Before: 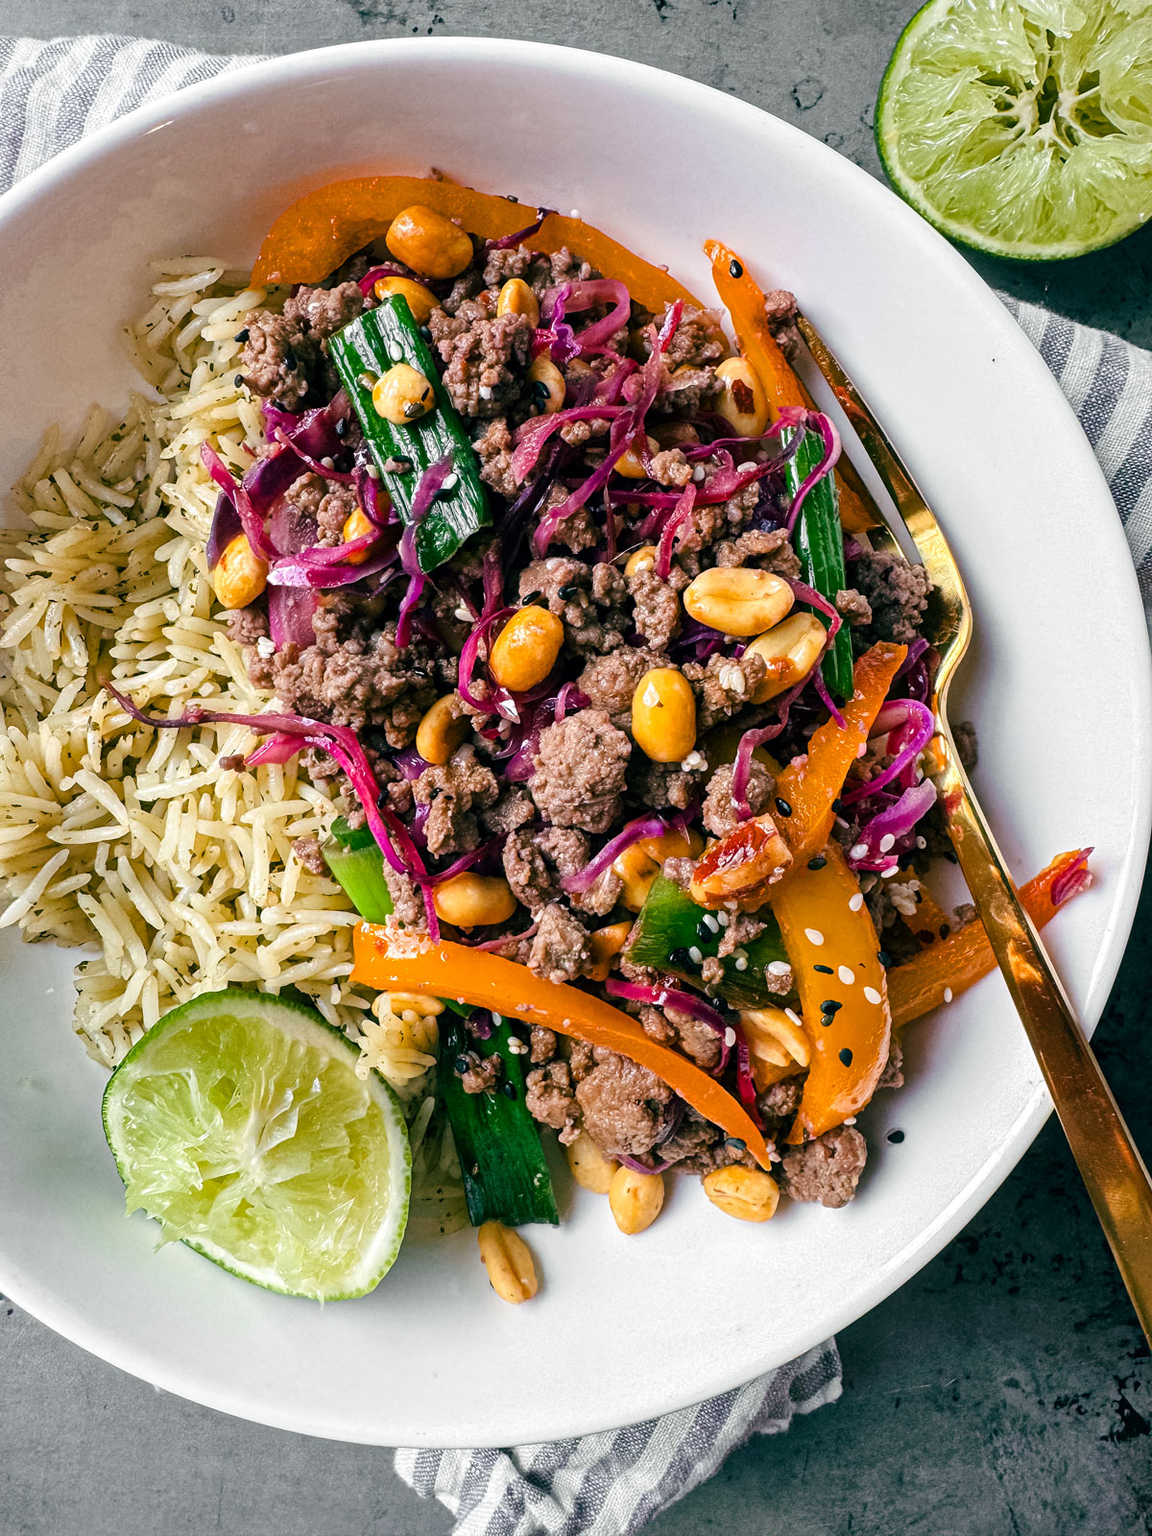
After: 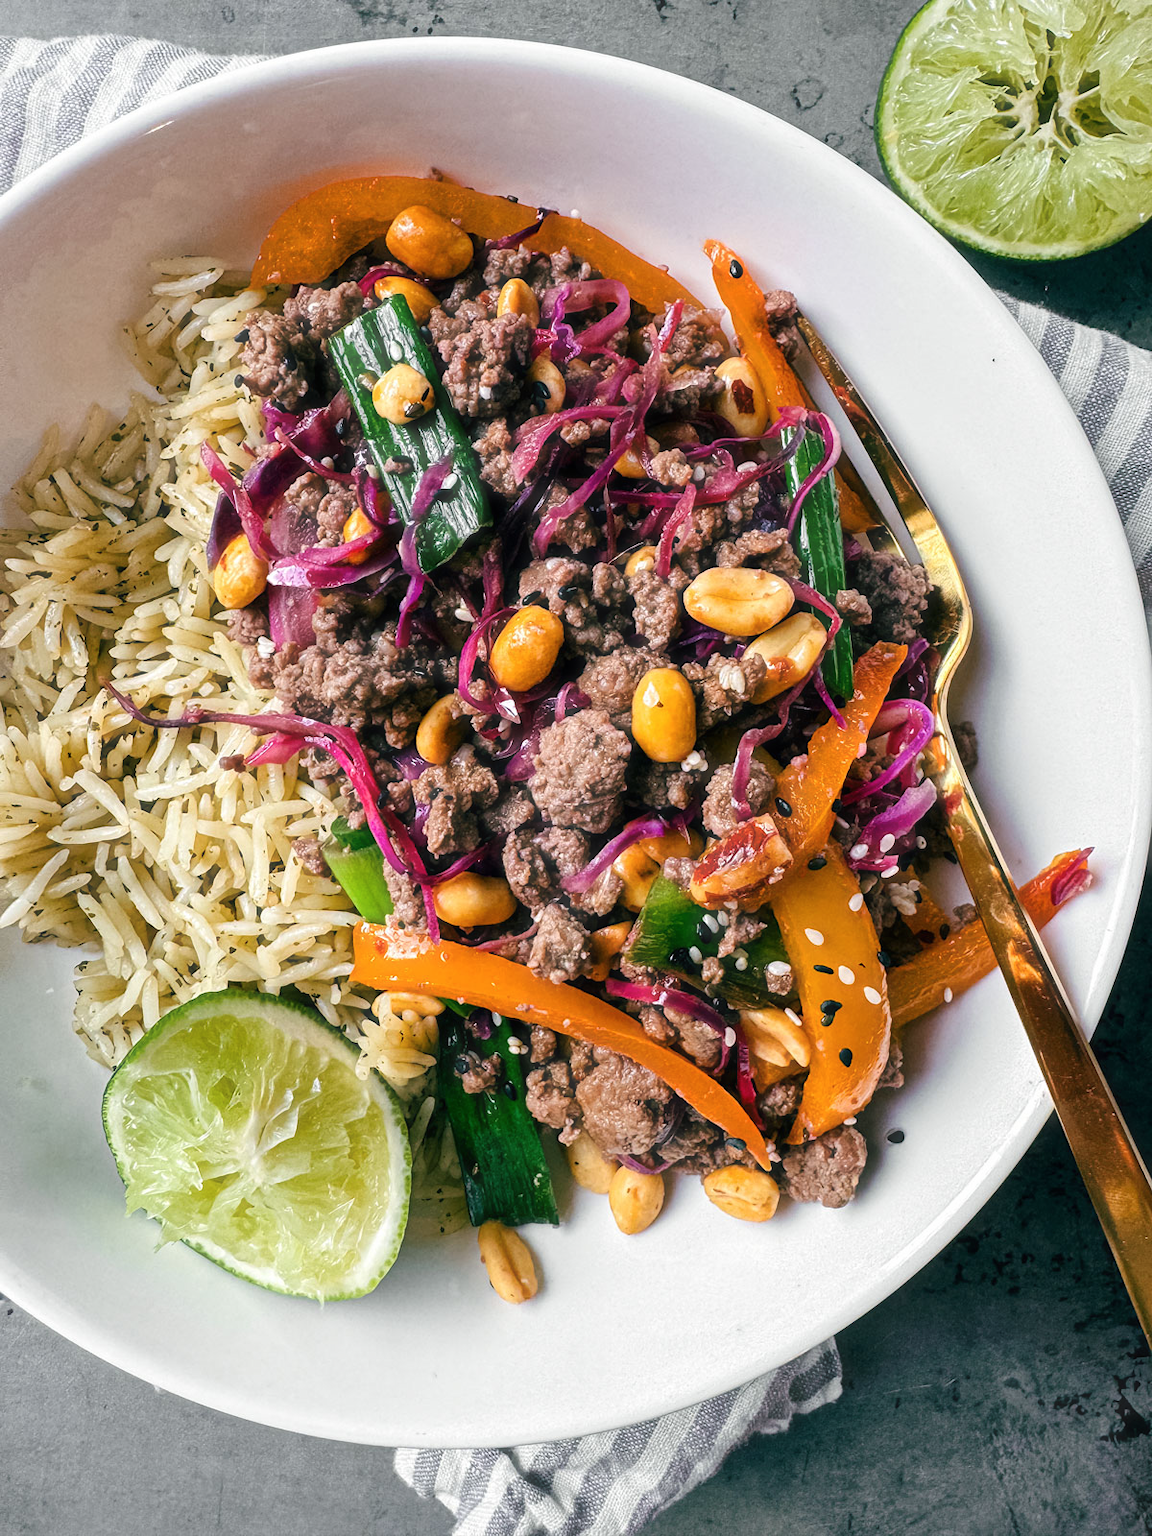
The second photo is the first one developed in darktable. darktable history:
haze removal: strength -0.099, compatibility mode true, adaptive false
